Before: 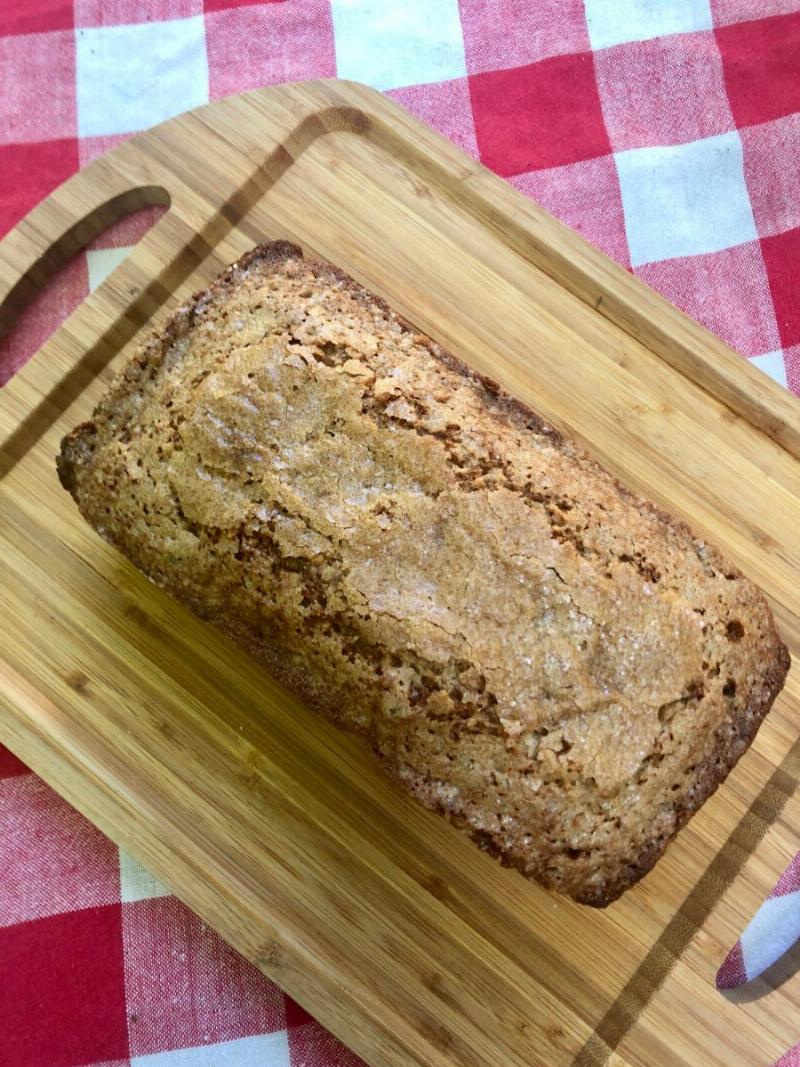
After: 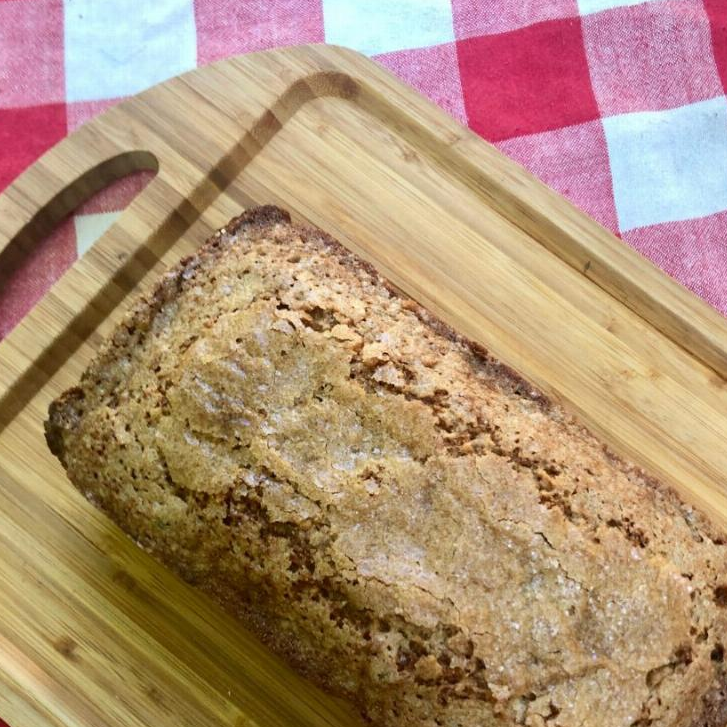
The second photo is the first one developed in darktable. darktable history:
crop: left 1.549%, top 3.359%, right 7.549%, bottom 28.449%
